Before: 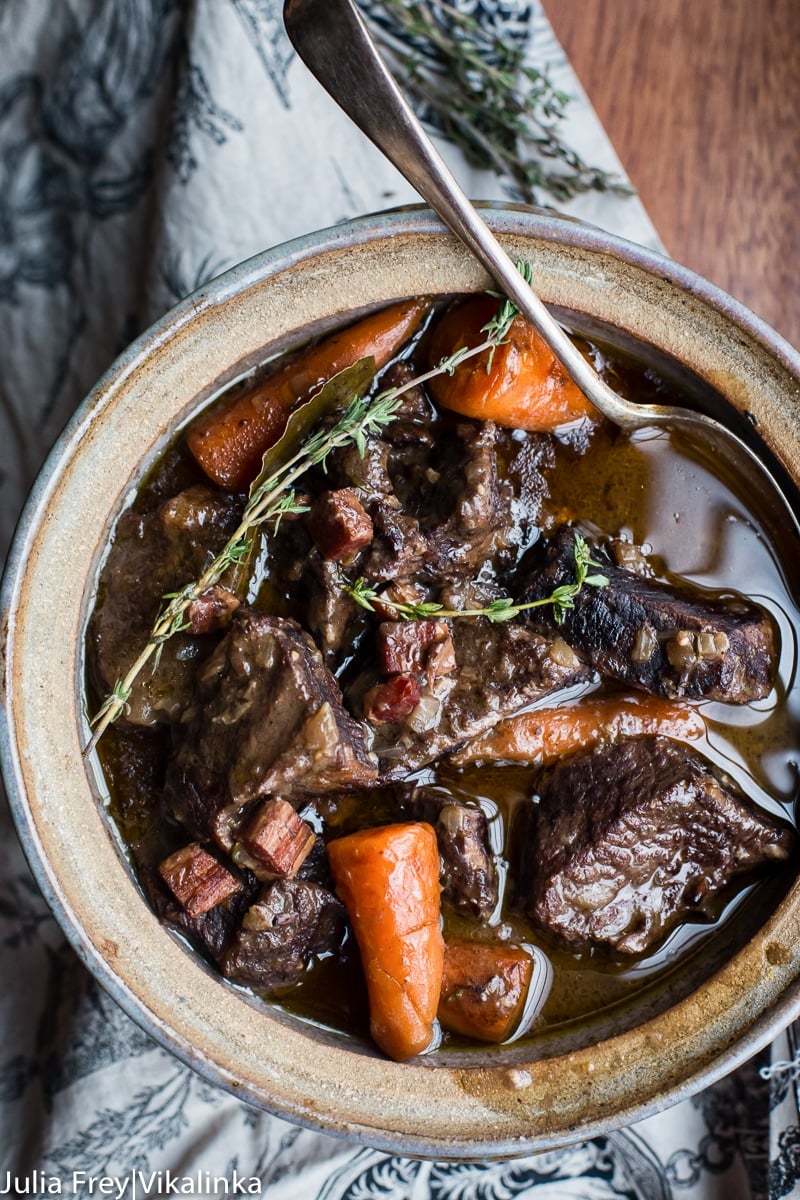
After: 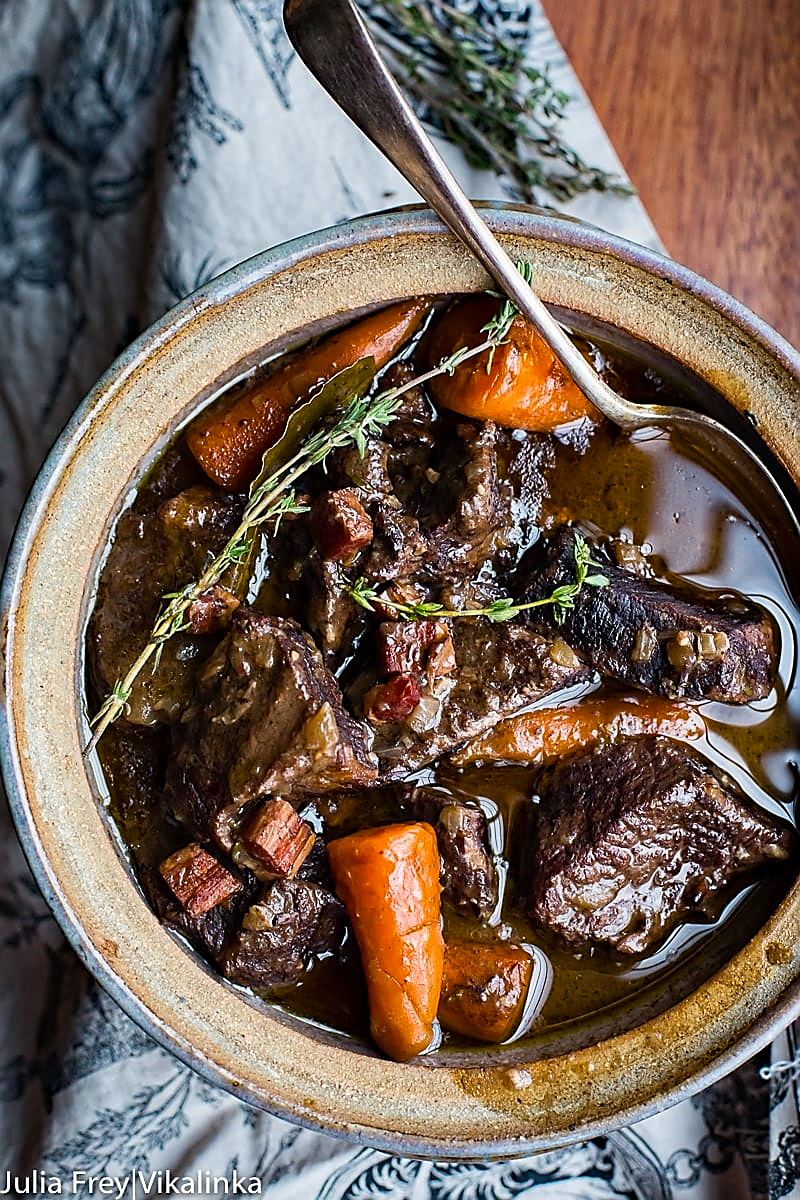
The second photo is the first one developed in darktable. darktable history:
color balance rgb: perceptual saturation grading › global saturation 19.321%, global vibrance 20%
sharpen: radius 1.37, amount 1.247, threshold 0.725
haze removal: adaptive false
